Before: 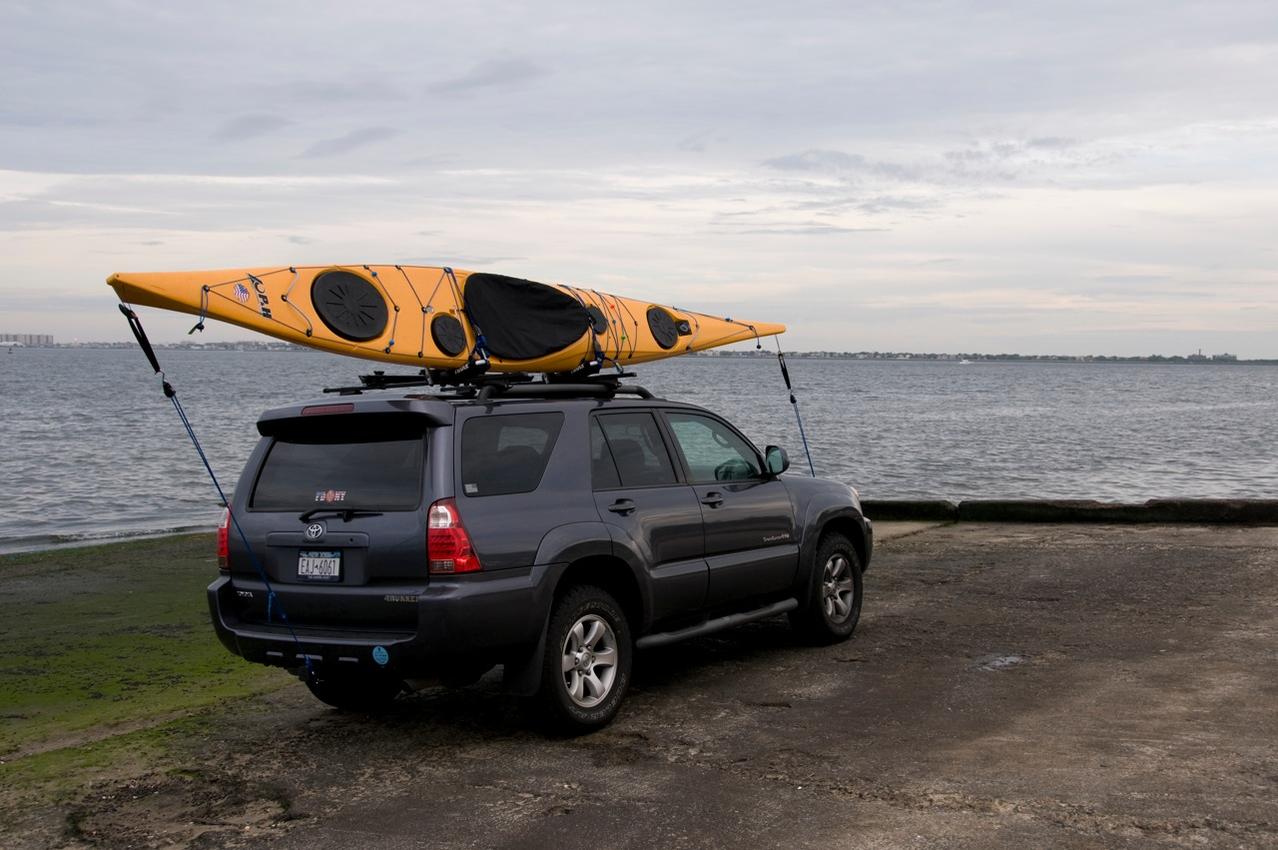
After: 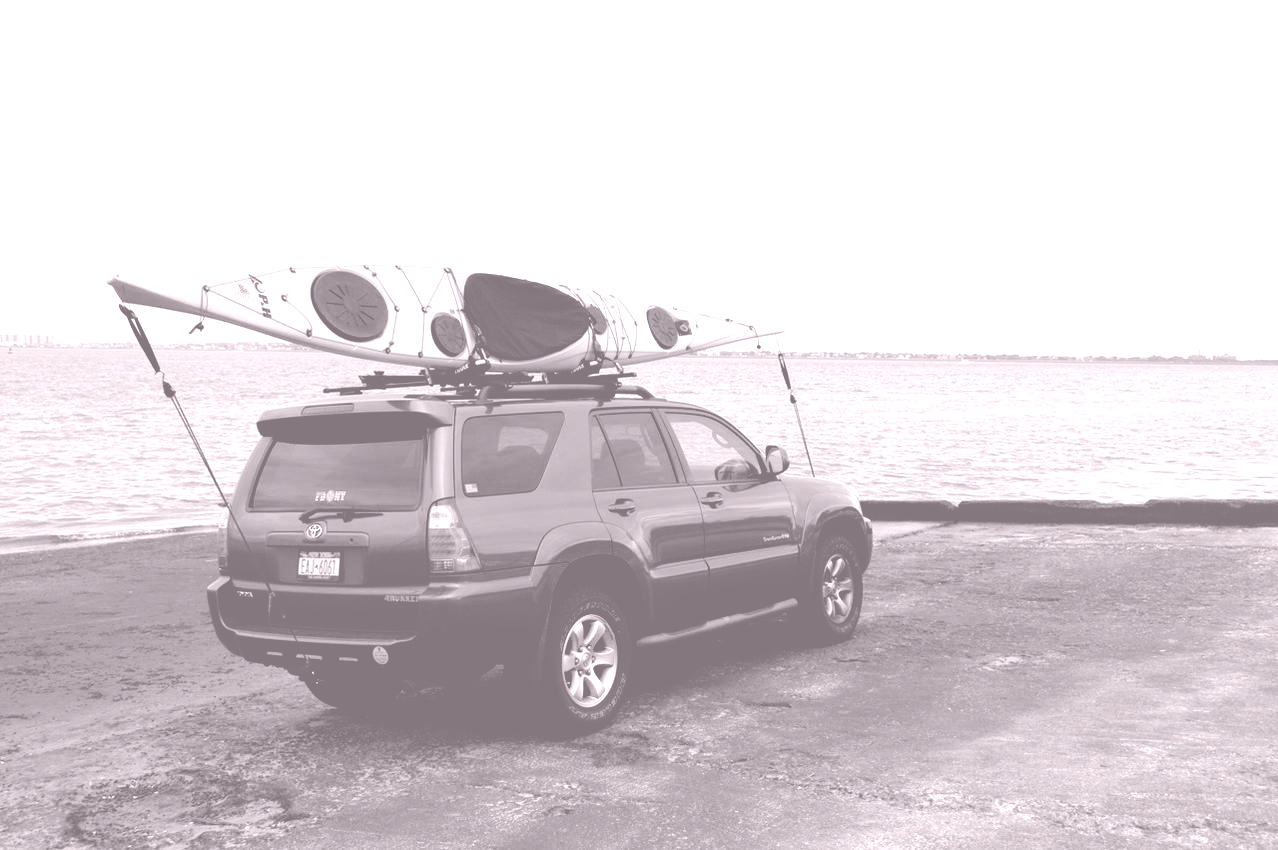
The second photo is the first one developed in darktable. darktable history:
colorize: hue 25.2°, saturation 83%, source mix 82%, lightness 79%, version 1
contrast brightness saturation: saturation -0.05
filmic rgb: white relative exposure 3.8 EV, hardness 4.35
